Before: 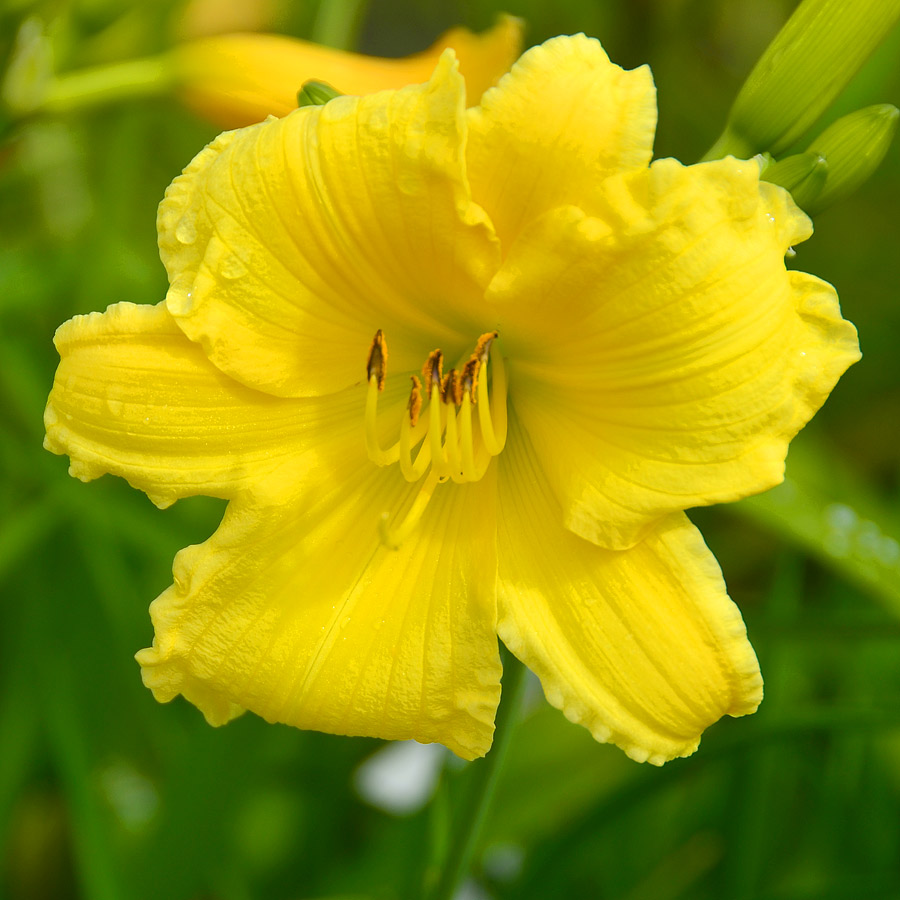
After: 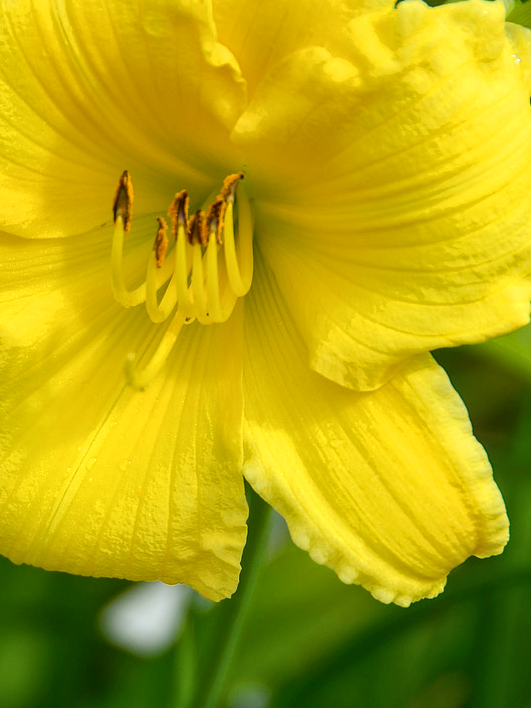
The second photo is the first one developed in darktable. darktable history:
crop and rotate: left 28.256%, top 17.734%, right 12.656%, bottom 3.573%
local contrast: detail 130%
